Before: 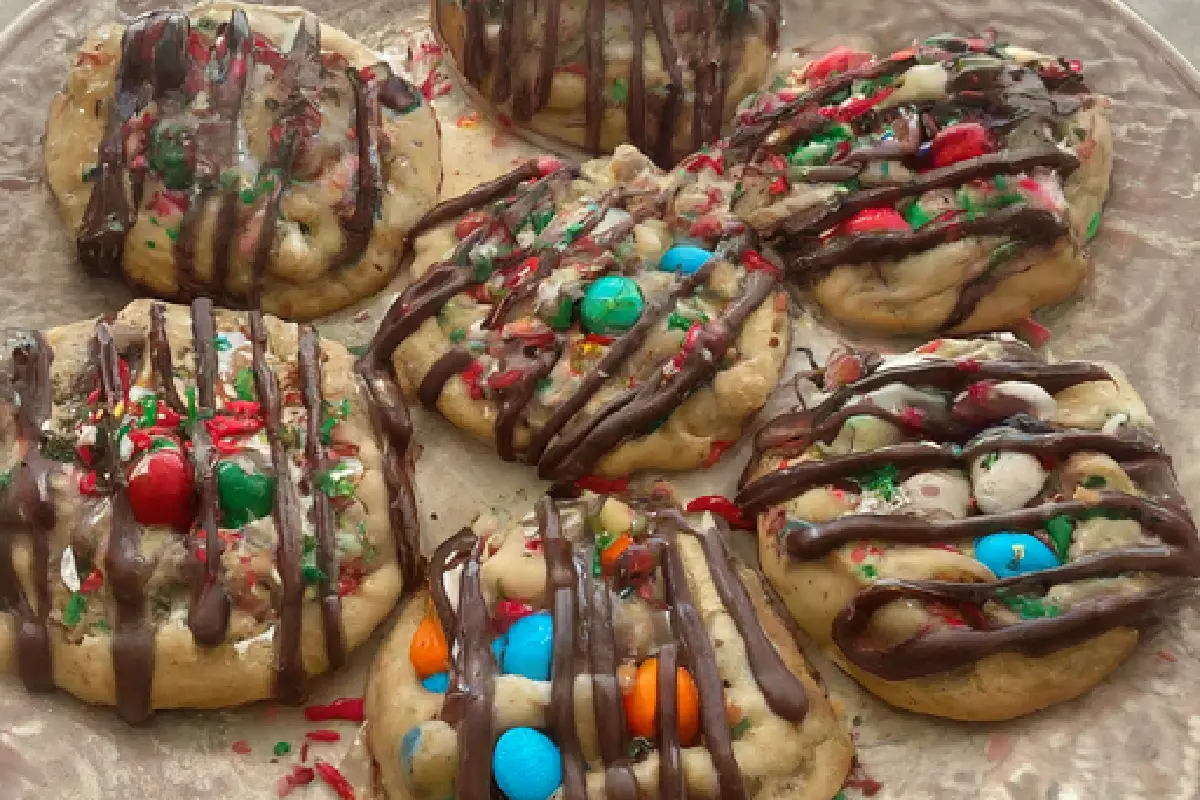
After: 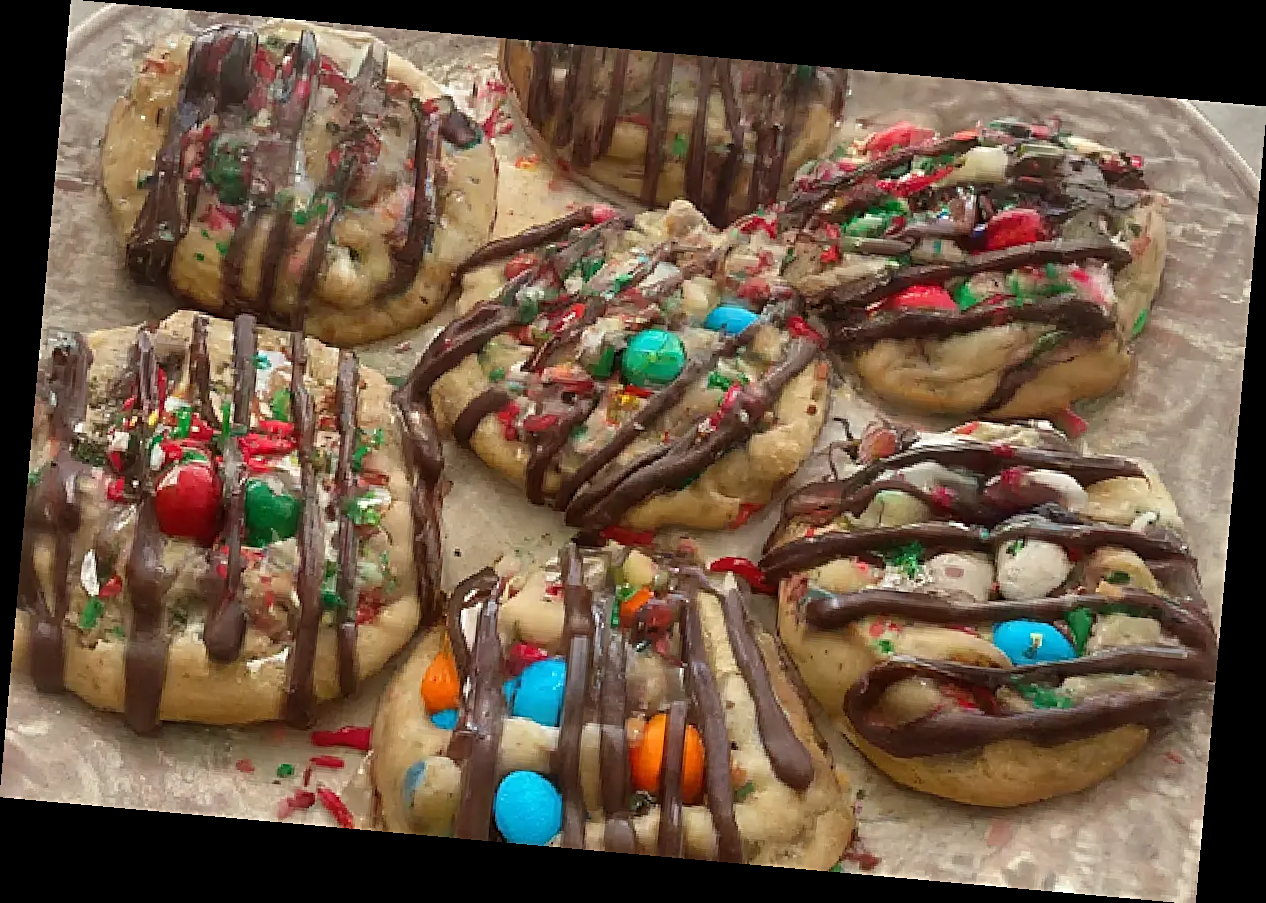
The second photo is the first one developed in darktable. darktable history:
sharpen: on, module defaults
rotate and perspective: rotation 5.12°, automatic cropping off
